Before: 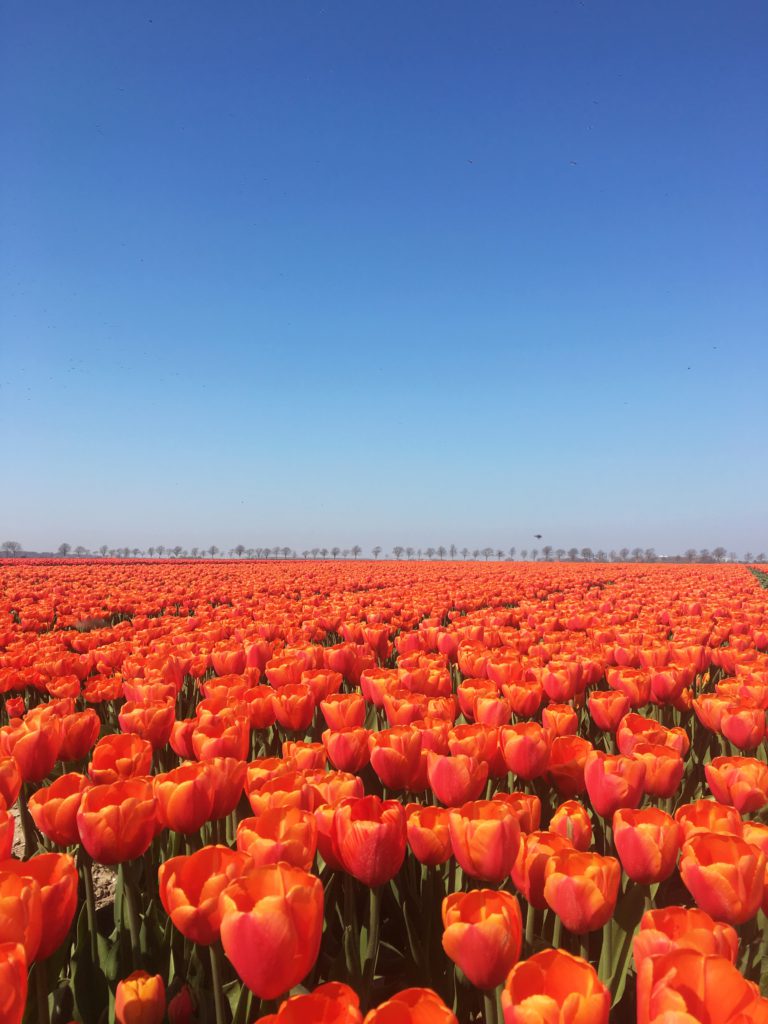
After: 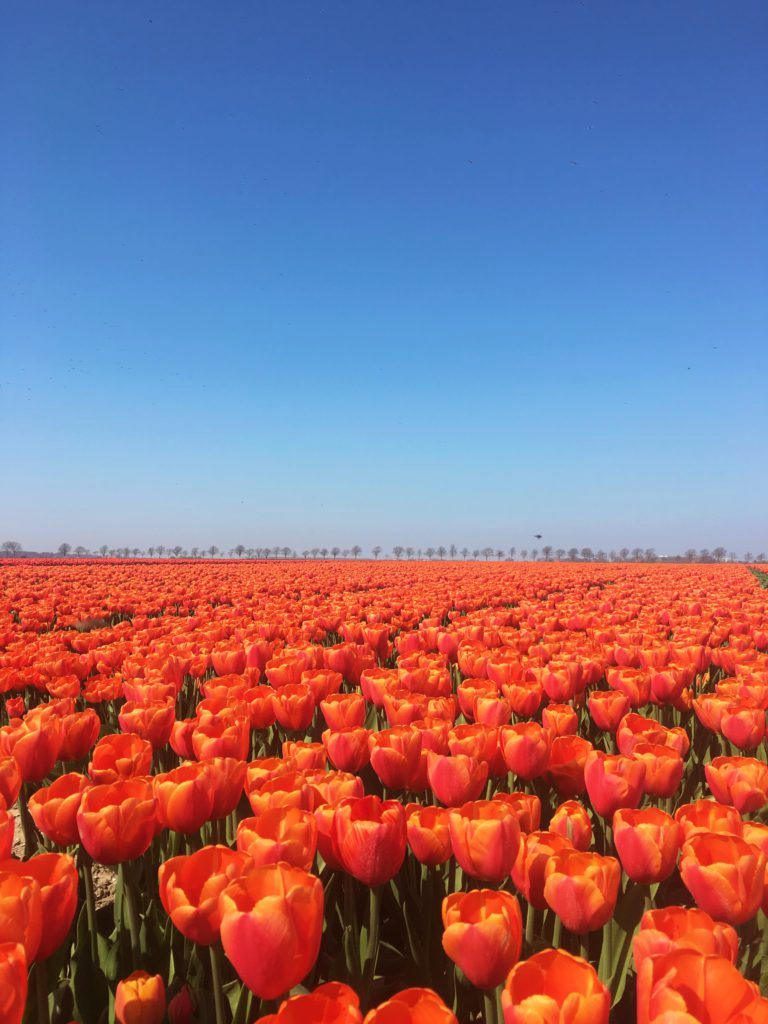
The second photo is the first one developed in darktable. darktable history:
rotate and perspective: automatic cropping original format, crop left 0, crop top 0
velvia: on, module defaults
